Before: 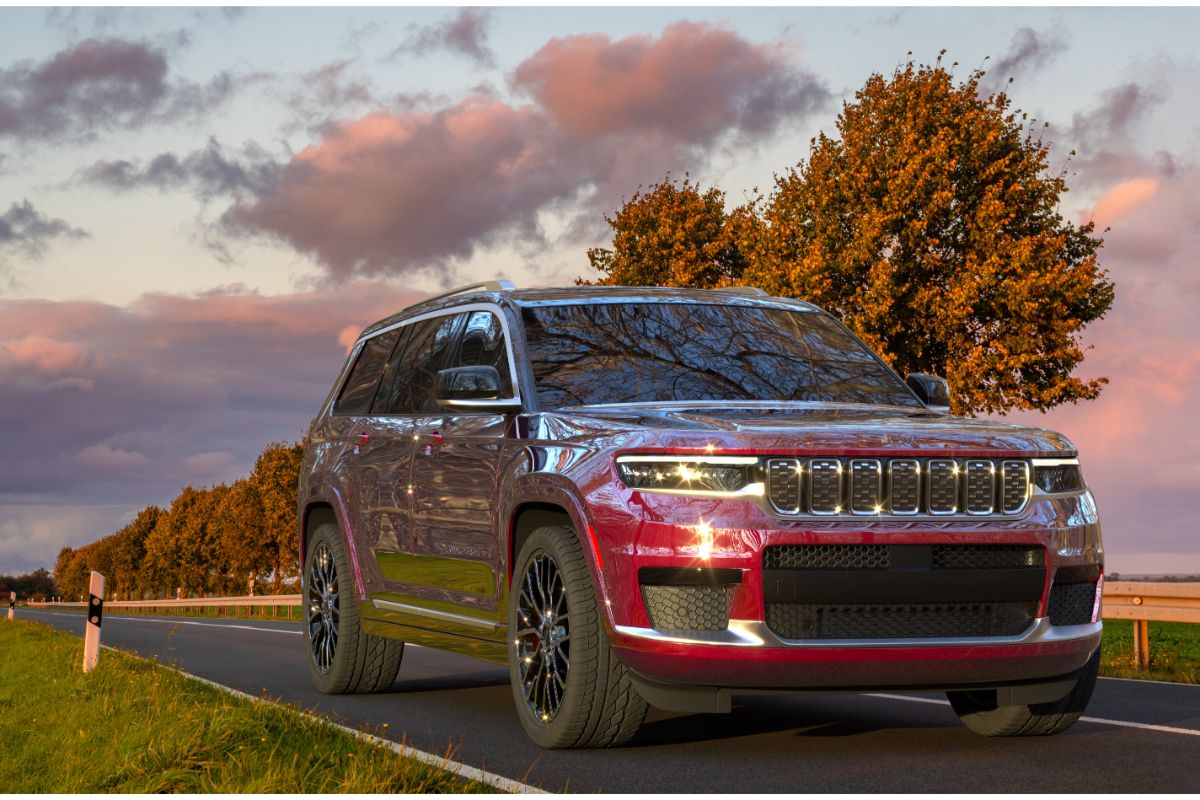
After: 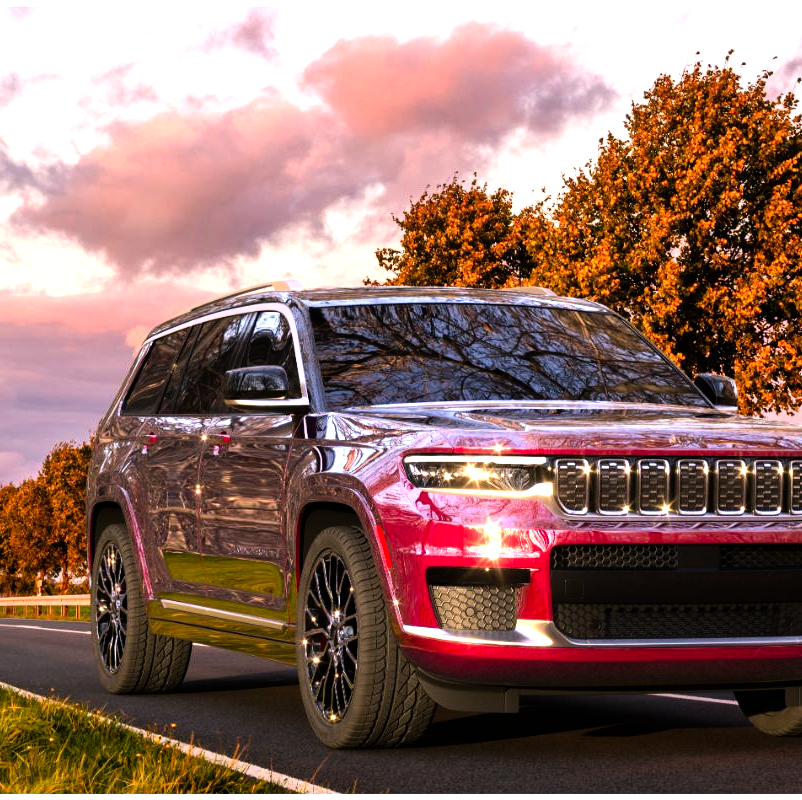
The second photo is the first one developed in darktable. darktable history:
filmic rgb: black relative exposure -7.5 EV, white relative exposure 5 EV, hardness 3.31, contrast 1.3, contrast in shadows safe
crop and rotate: left 17.732%, right 15.423%
levels: levels [0, 0.374, 0.749]
color correction: highlights a* 14.52, highlights b* 4.84
